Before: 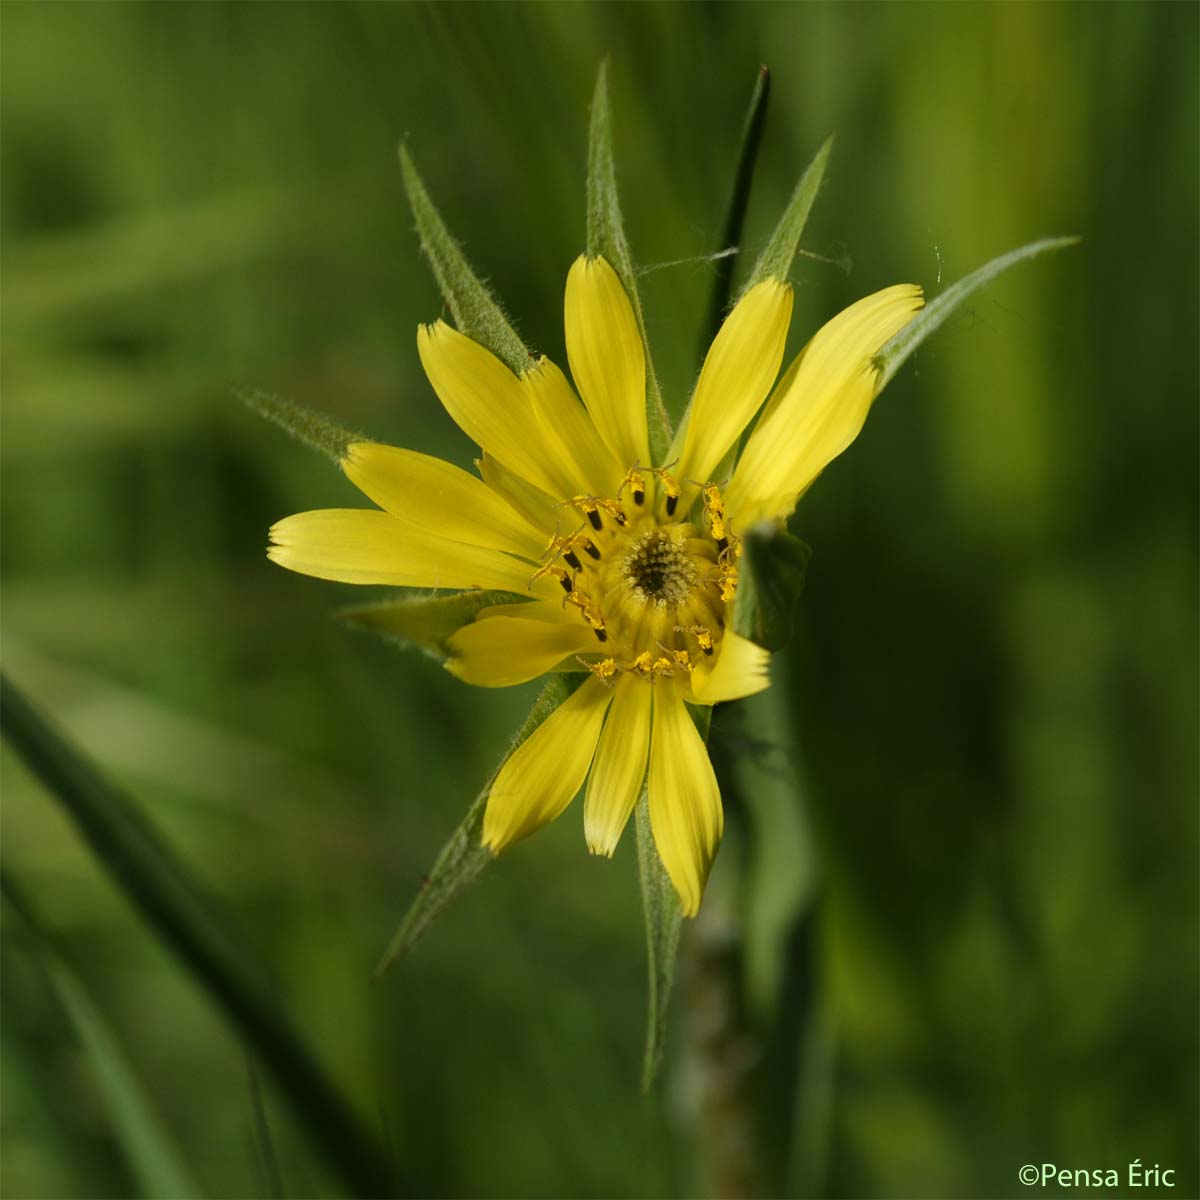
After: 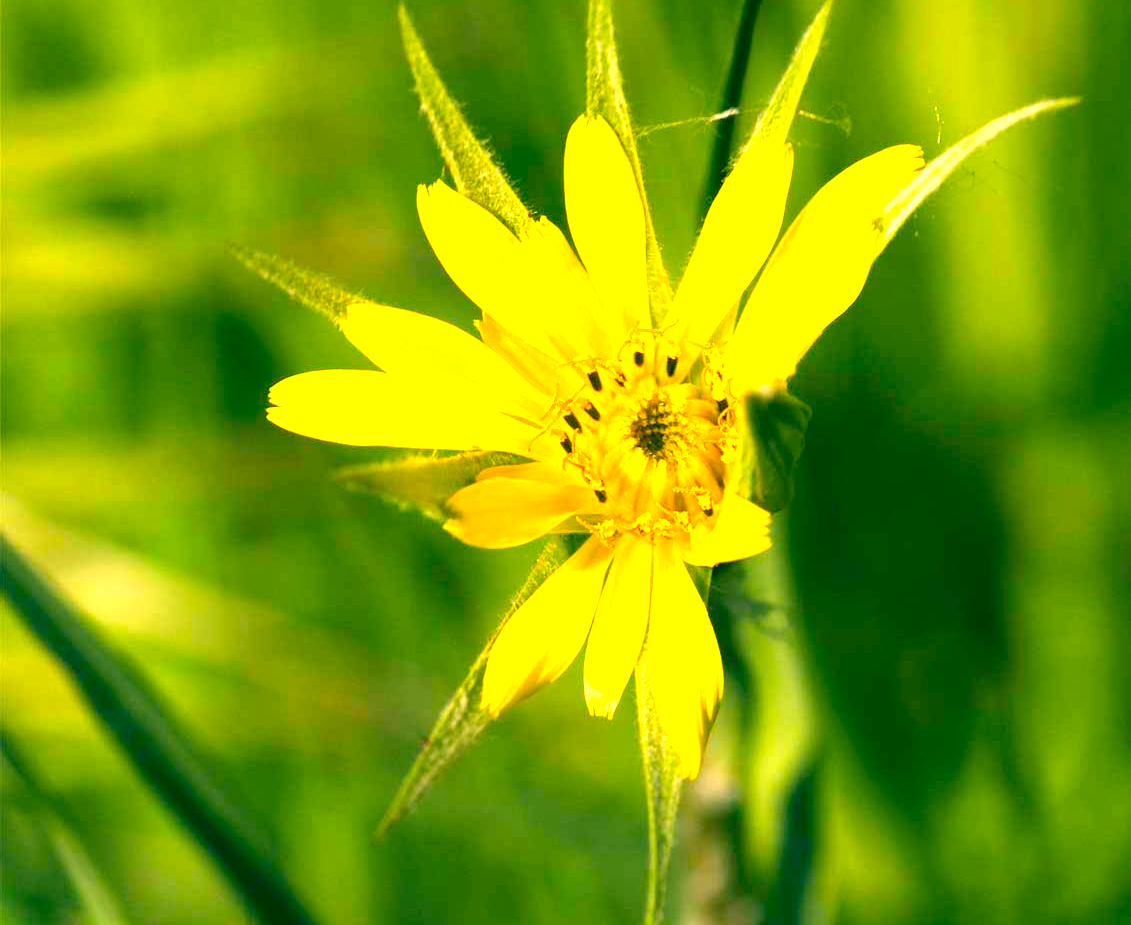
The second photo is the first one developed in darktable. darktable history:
tone equalizer: on, module defaults
crop and rotate: angle 0.03°, top 11.643%, right 5.651%, bottom 11.189%
exposure: black level correction 0.001, exposure 2 EV, compensate highlight preservation false
color correction: highlights a* 17.03, highlights b* 0.205, shadows a* -15.38, shadows b* -14.56, saturation 1.5
